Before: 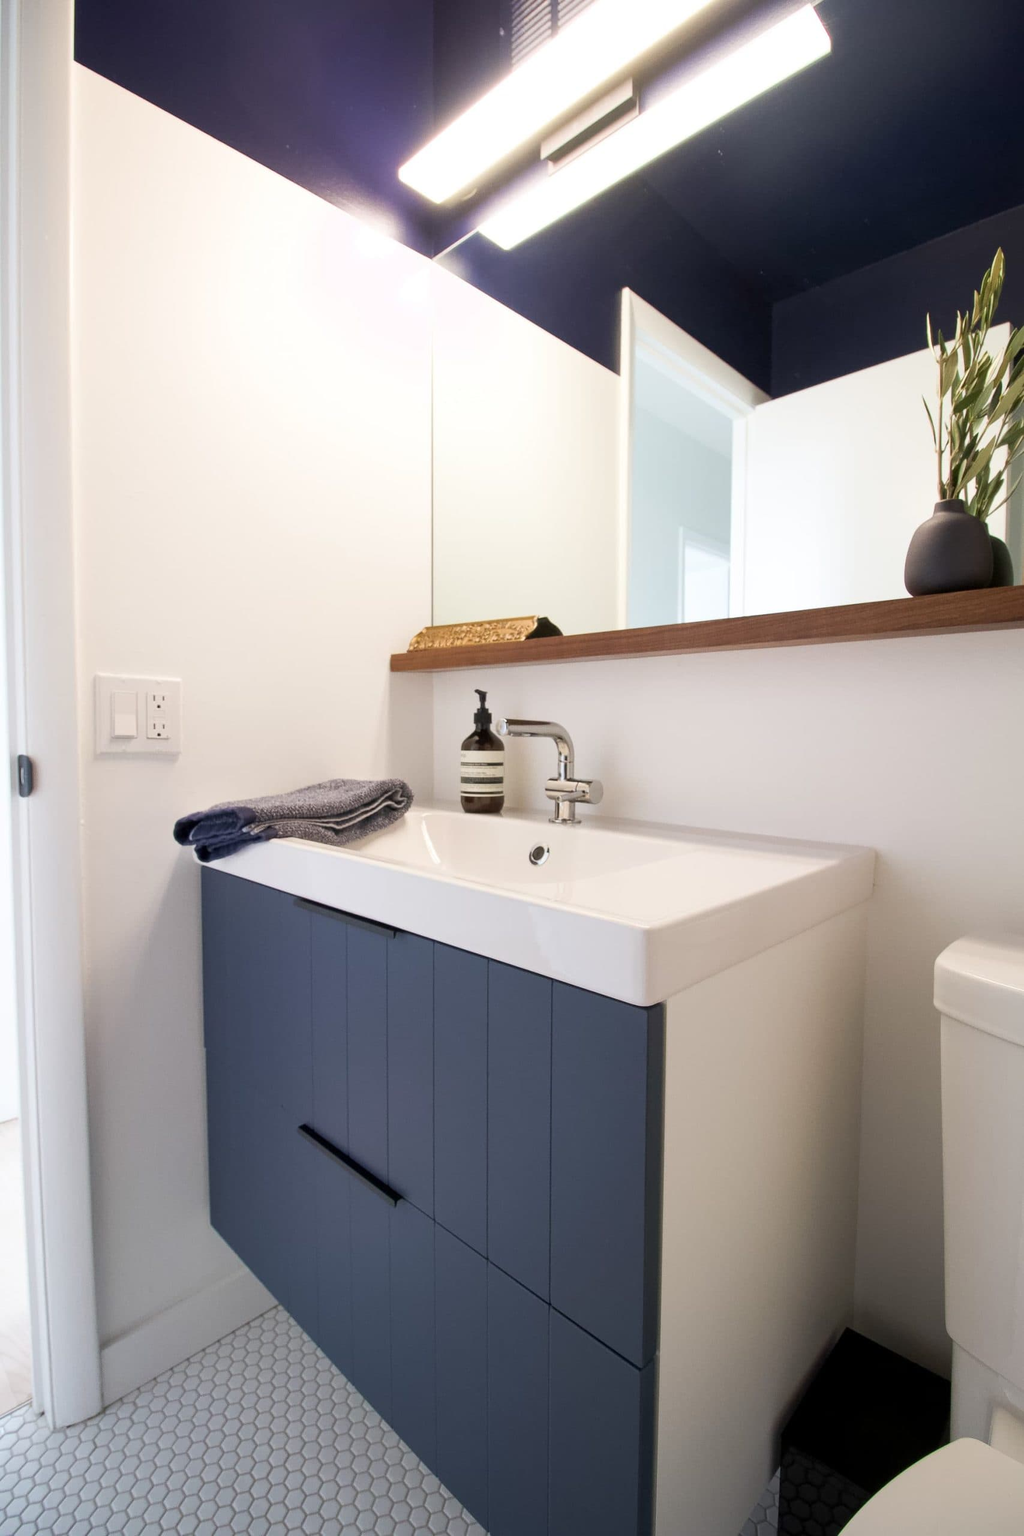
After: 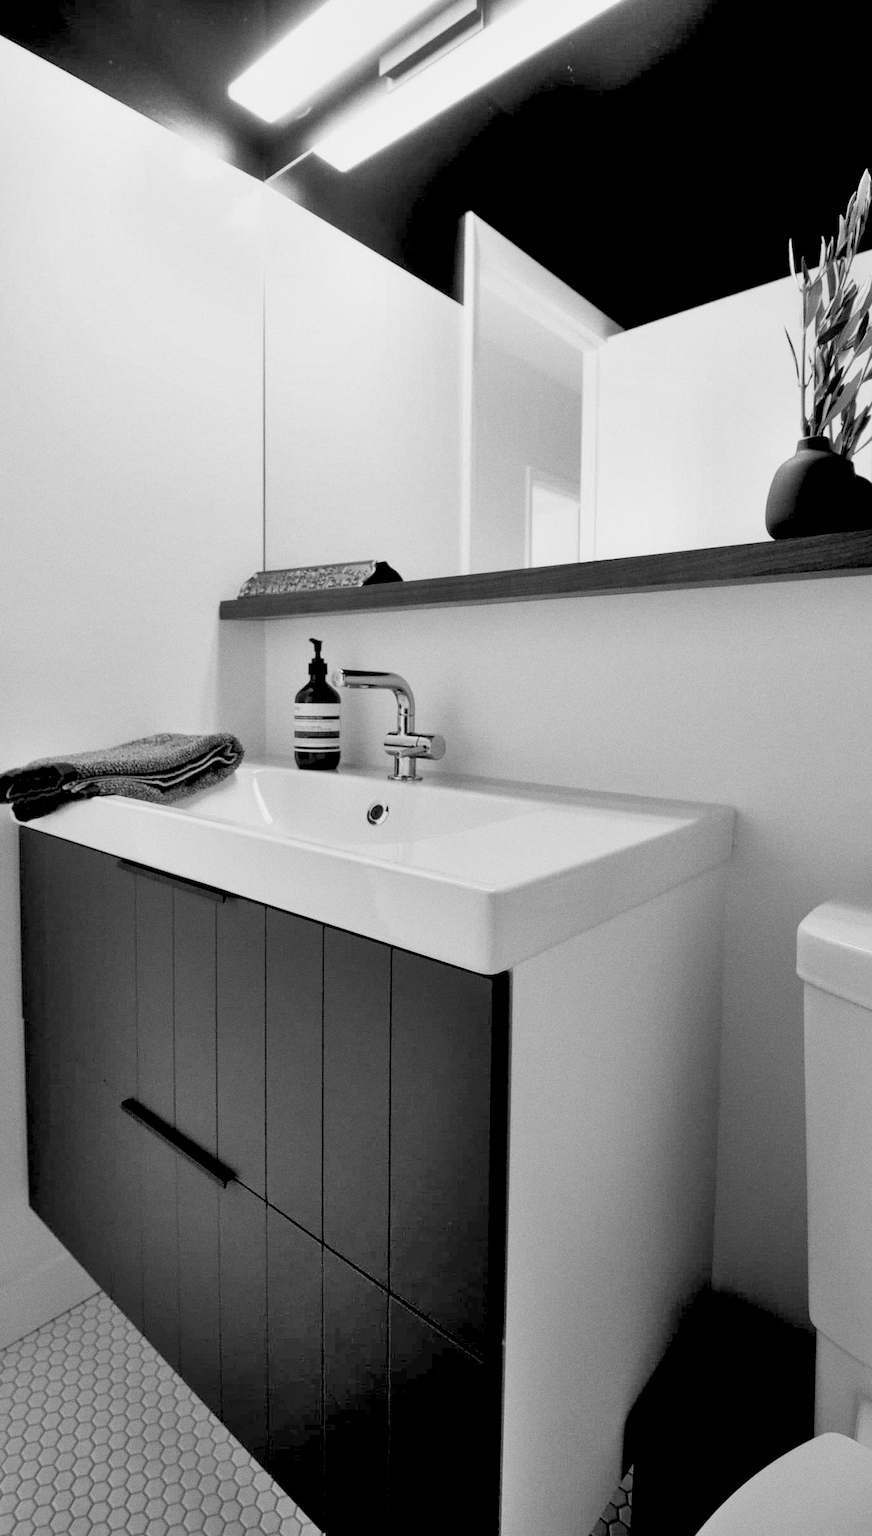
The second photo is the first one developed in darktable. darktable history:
exposure: black level correction 0.046, exposure -0.228 EV, compensate highlight preservation false
crop and rotate: left 17.959%, top 5.771%, right 1.742%
contrast brightness saturation: contrast 0.07, brightness 0.08, saturation 0.18
monochrome: size 1
tone equalizer: on, module defaults
grain: on, module defaults
shadows and highlights: shadows 60, soften with gaussian
